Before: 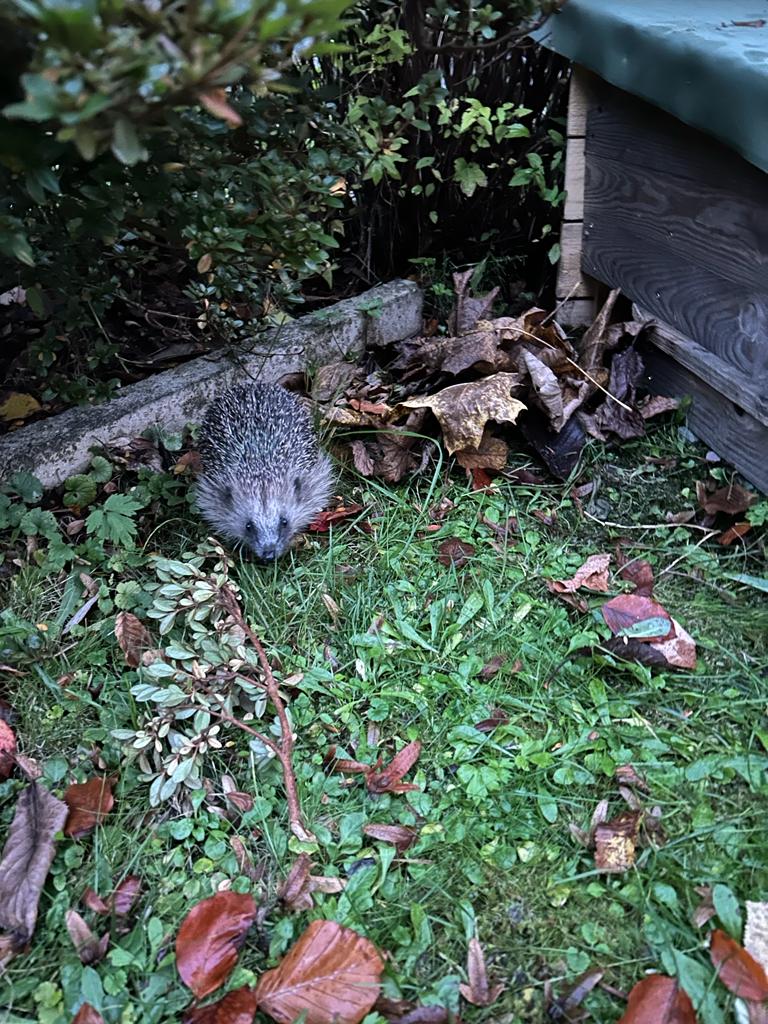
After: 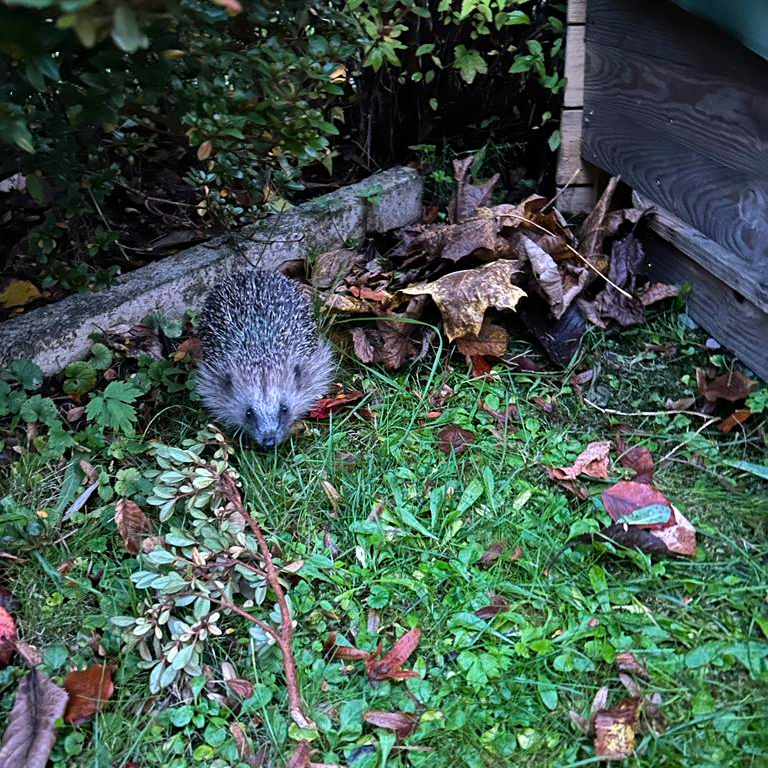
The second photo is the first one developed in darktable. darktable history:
crop: top 11.038%, bottom 13.962%
color balance rgb: perceptual saturation grading › global saturation 25%, global vibrance 20%
